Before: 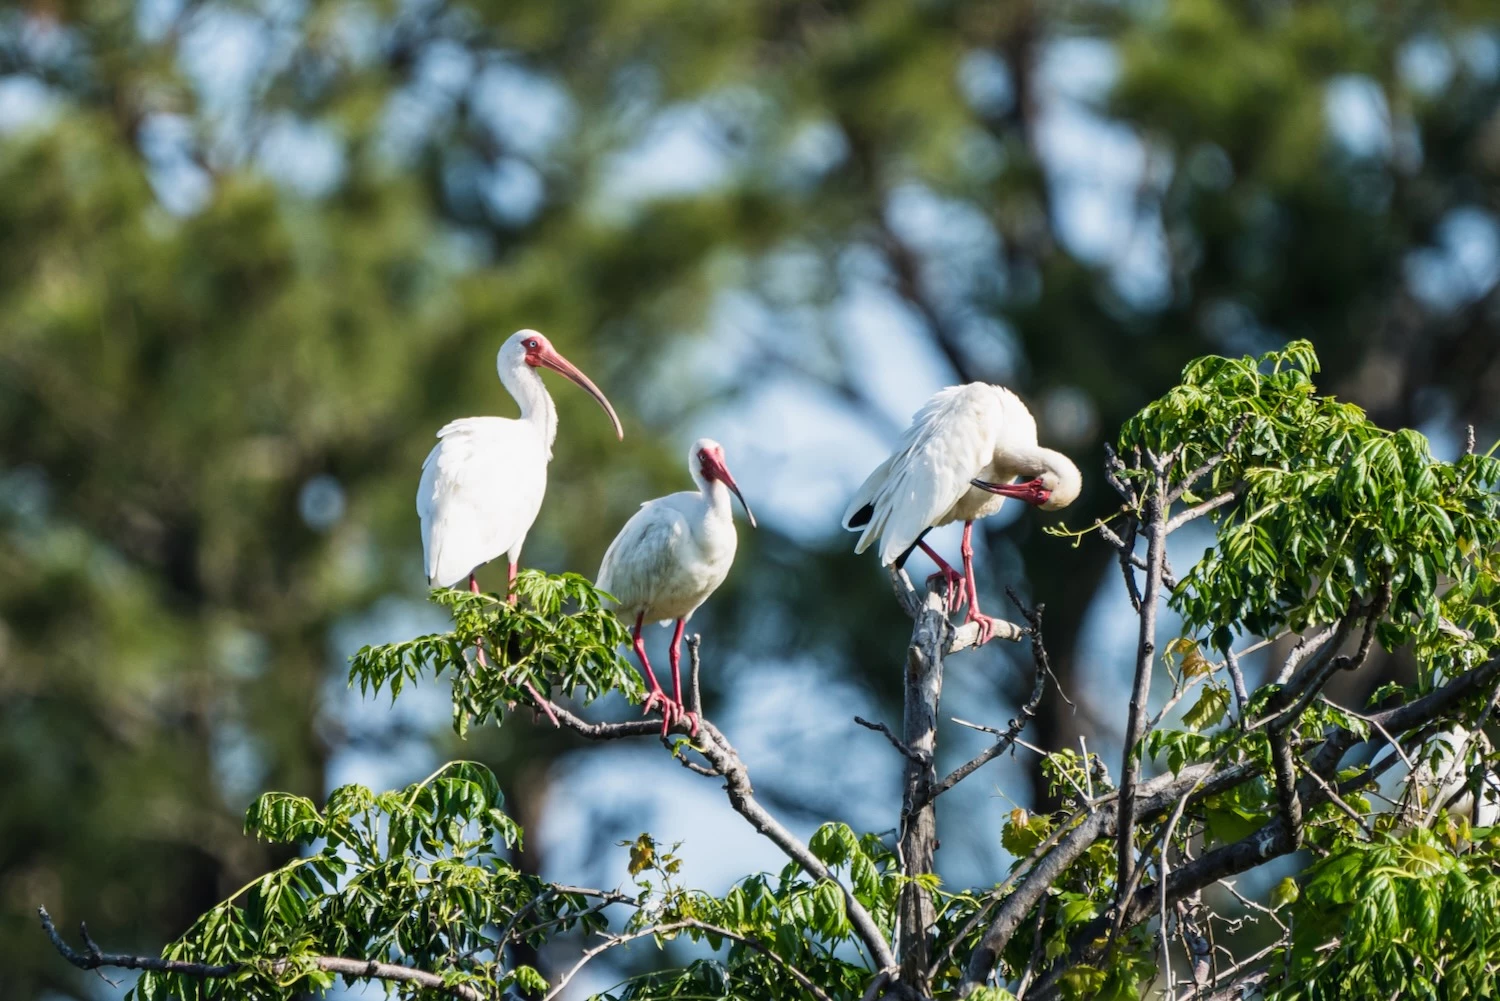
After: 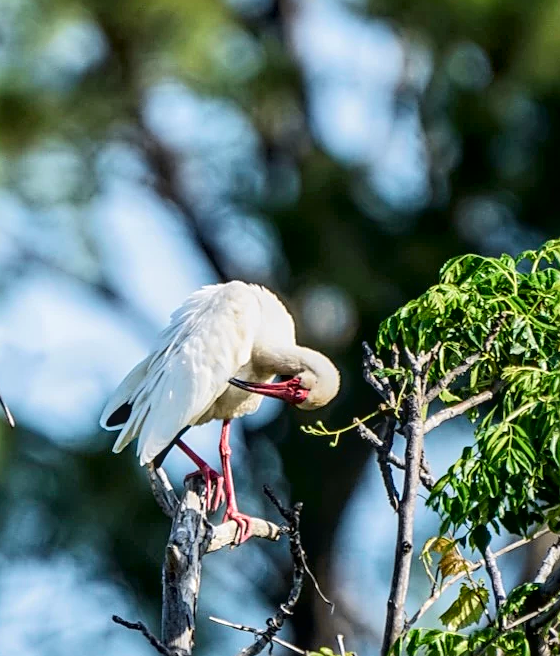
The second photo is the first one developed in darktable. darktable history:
exposure: compensate highlight preservation false
local contrast: on, module defaults
crop and rotate: left 49.526%, top 10.142%, right 13.078%, bottom 24.284%
sharpen: on, module defaults
tone curve: curves: ch0 [(0, 0.013) (0.054, 0.018) (0.205, 0.191) (0.289, 0.292) (0.39, 0.424) (0.493, 0.551) (0.666, 0.743) (0.795, 0.841) (1, 0.998)]; ch1 [(0, 0) (0.385, 0.343) (0.439, 0.415) (0.494, 0.495) (0.501, 0.501) (0.51, 0.509) (0.548, 0.554) (0.586, 0.601) (0.66, 0.687) (0.783, 0.804) (1, 1)]; ch2 [(0, 0) (0.304, 0.31) (0.403, 0.399) (0.441, 0.428) (0.47, 0.469) (0.498, 0.496) (0.524, 0.538) (0.566, 0.579) (0.633, 0.665) (0.7, 0.711) (1, 1)], color space Lab, independent channels, preserve colors none
